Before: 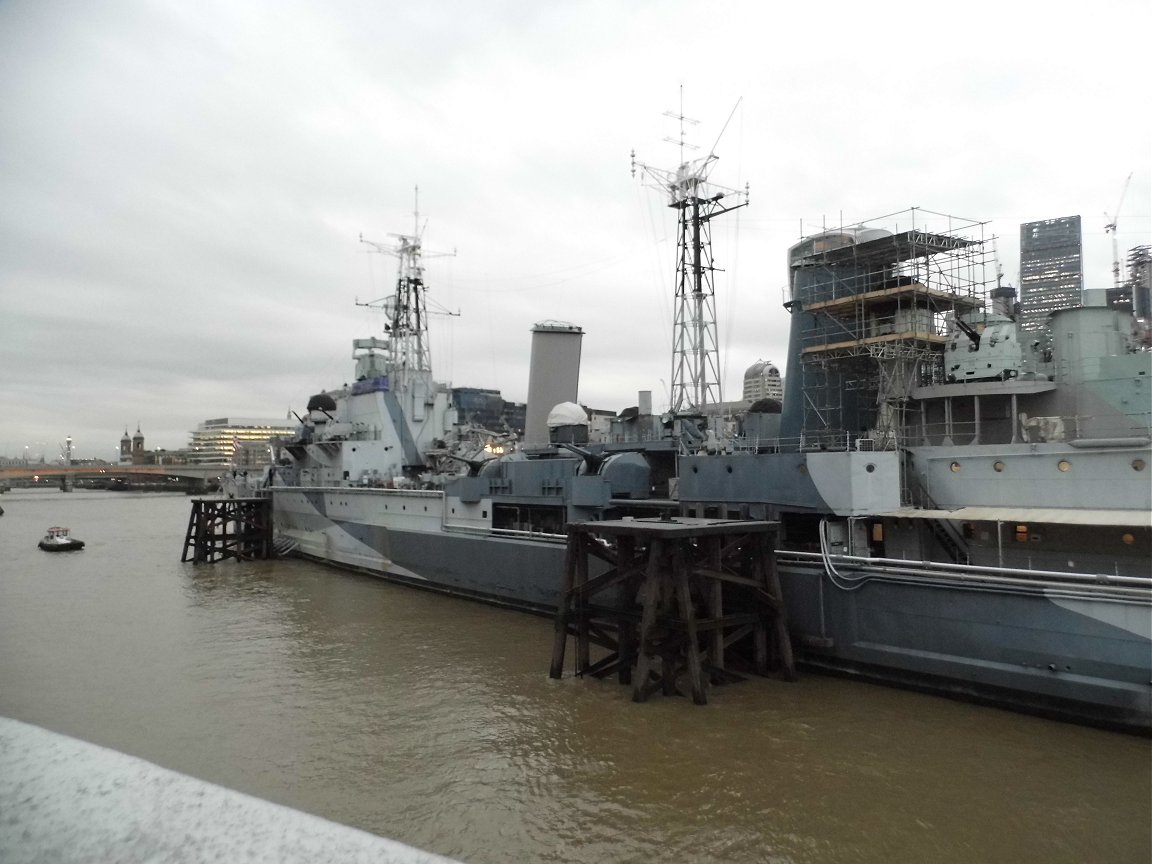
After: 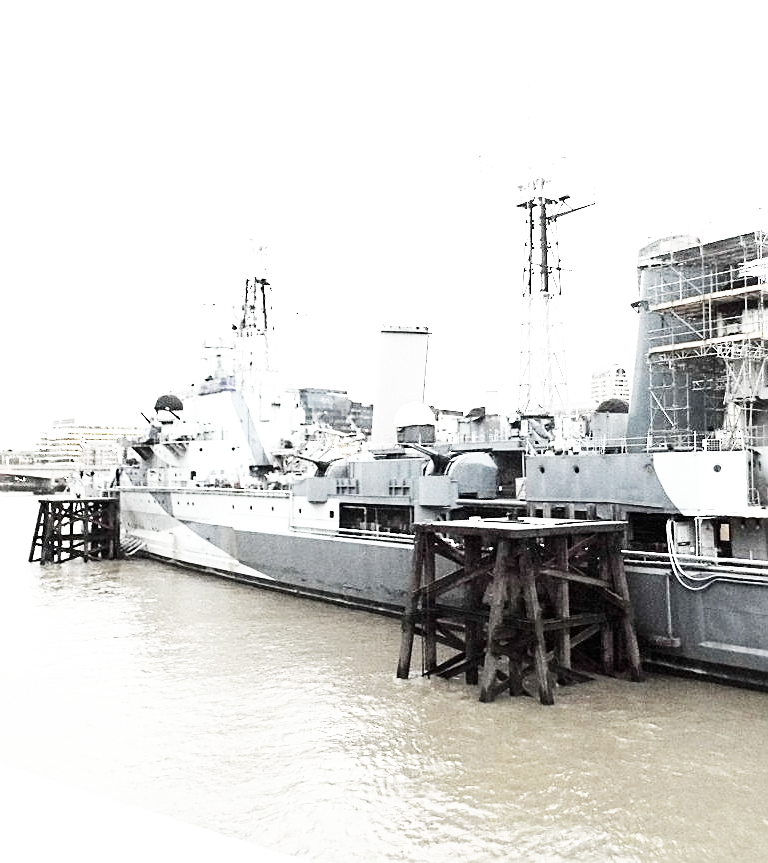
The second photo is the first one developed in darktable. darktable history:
crop and rotate: left 13.324%, right 20.005%
sharpen: on, module defaults
base curve: curves: ch0 [(0, 0) (0.007, 0.004) (0.027, 0.03) (0.046, 0.07) (0.207, 0.54) (0.442, 0.872) (0.673, 0.972) (1, 1)], preserve colors none
color zones: curves: ch1 [(0, 0.34) (0.143, 0.164) (0.286, 0.152) (0.429, 0.176) (0.571, 0.173) (0.714, 0.188) (0.857, 0.199) (1, 0.34)]
exposure: black level correction 0.001, exposure 1.713 EV, compensate highlight preservation false
color balance rgb: perceptual saturation grading › global saturation 10.572%
